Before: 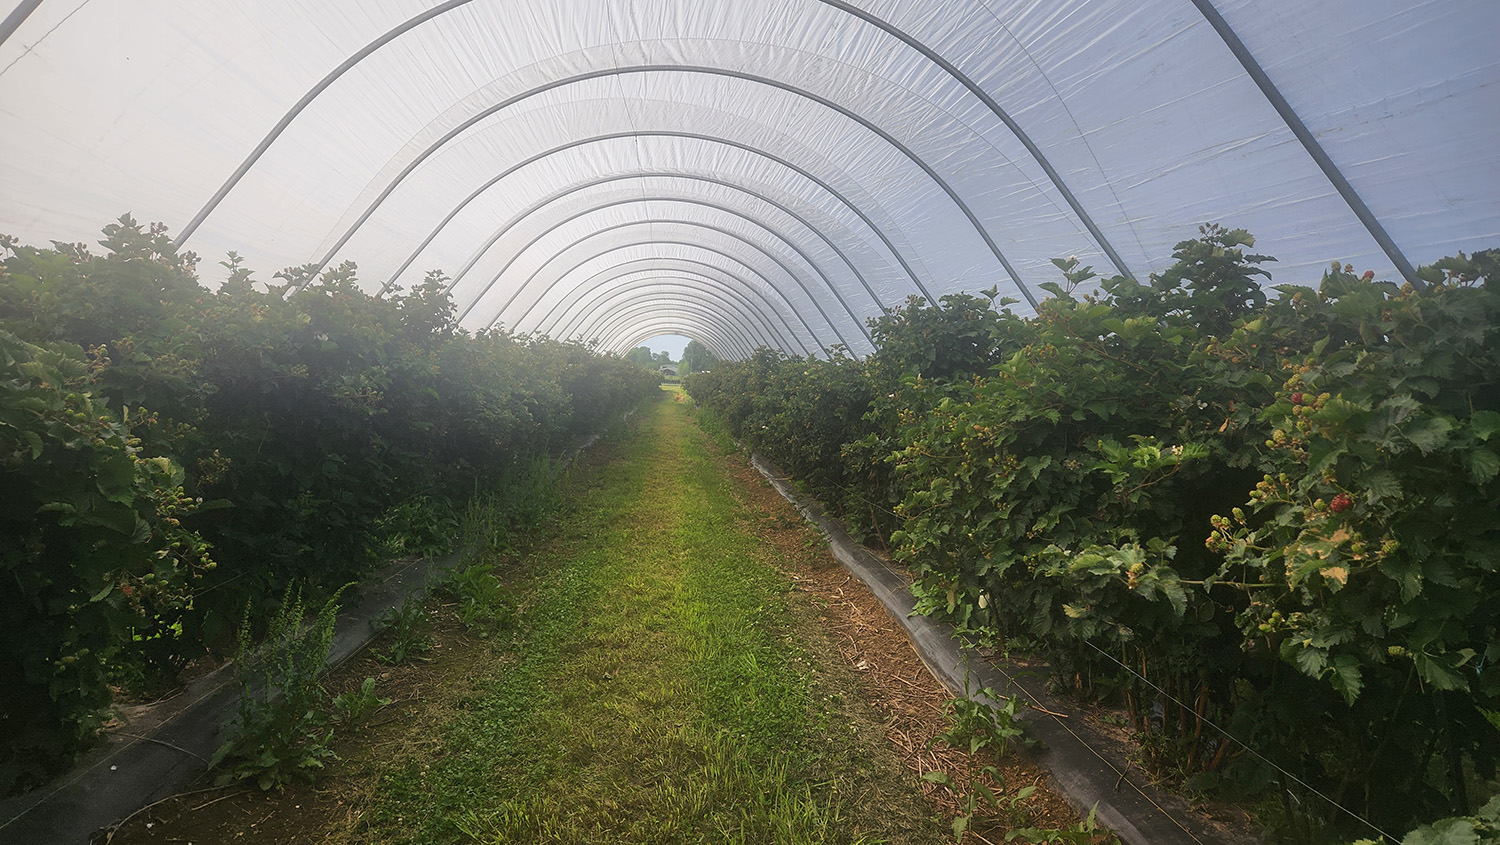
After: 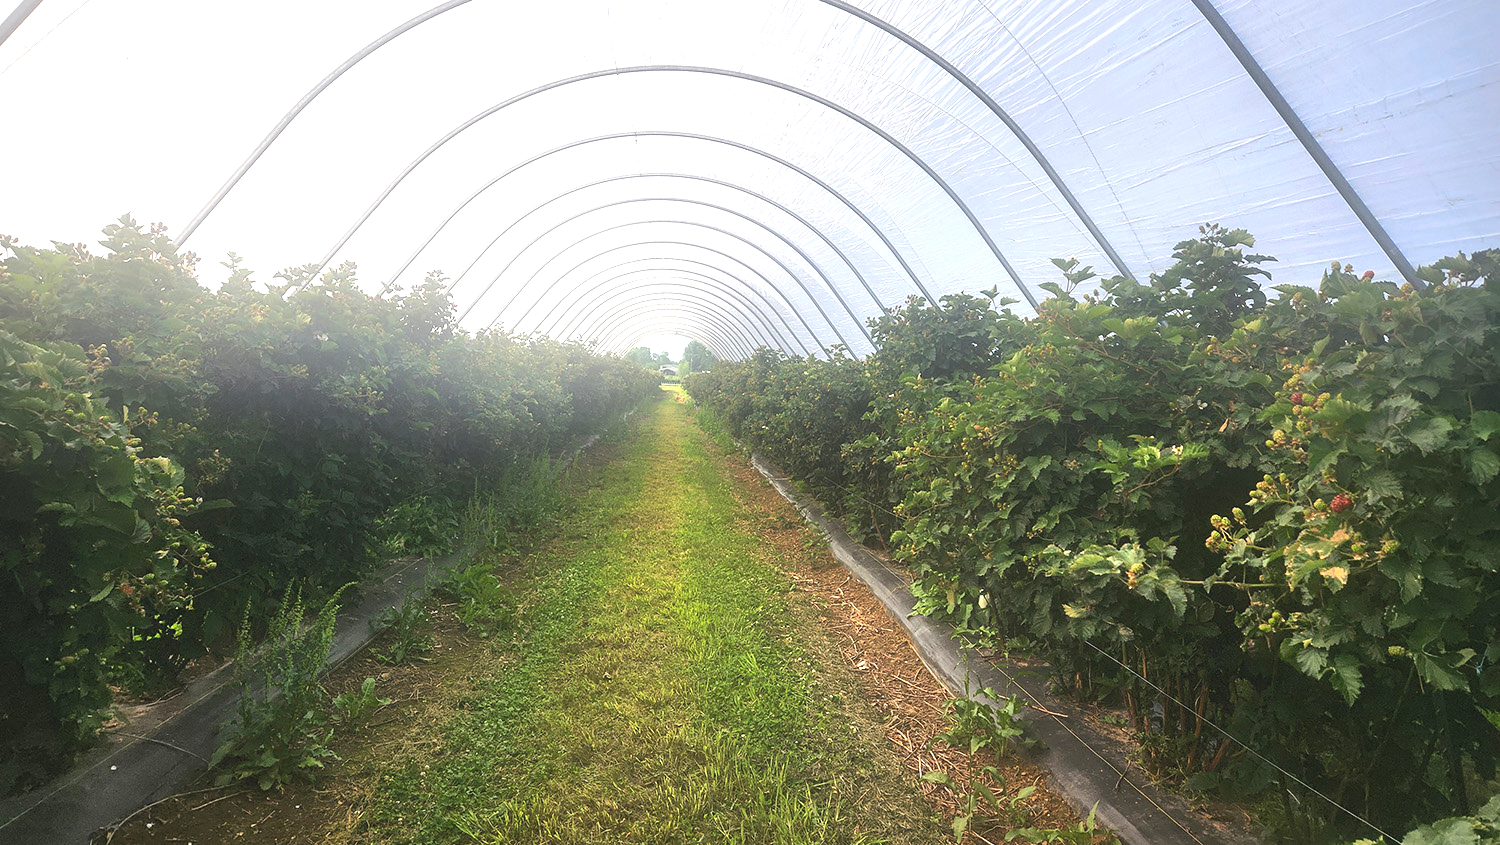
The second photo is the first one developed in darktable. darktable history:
exposure: black level correction -0.002, exposure 1.115 EV, compensate exposure bias true, compensate highlight preservation false
